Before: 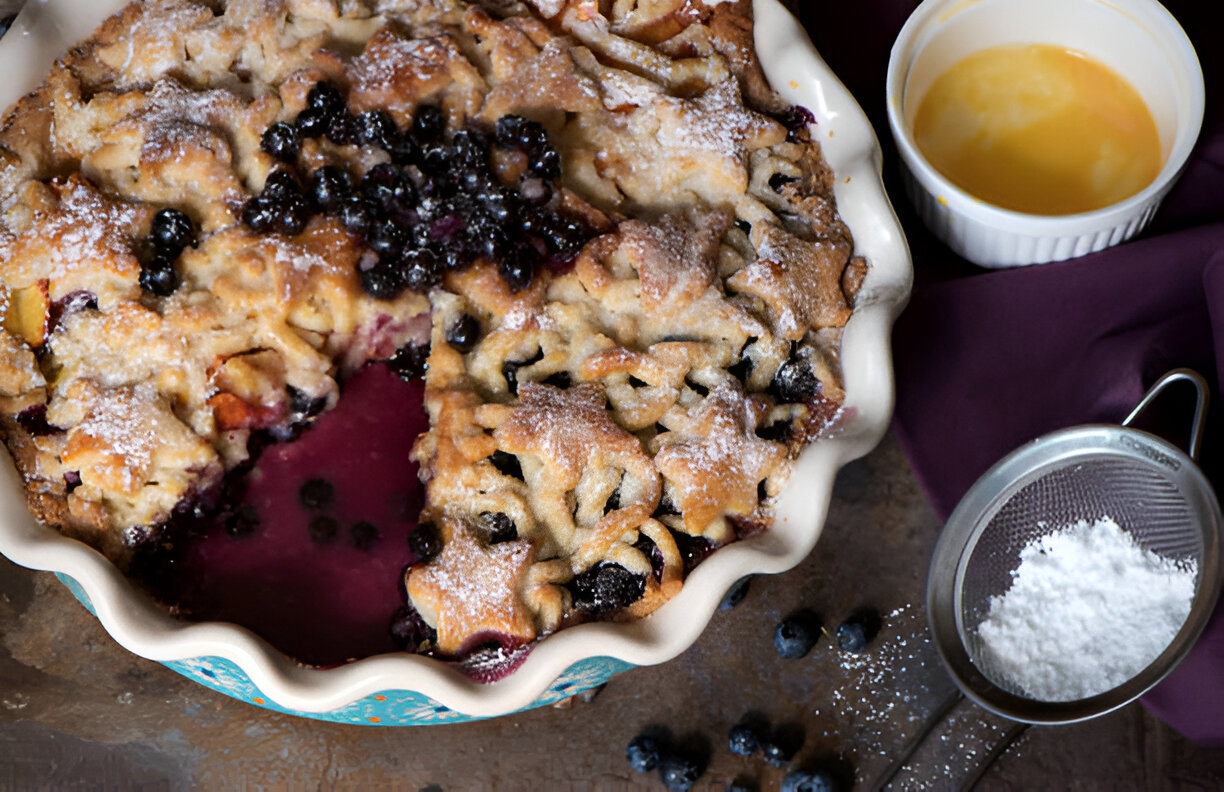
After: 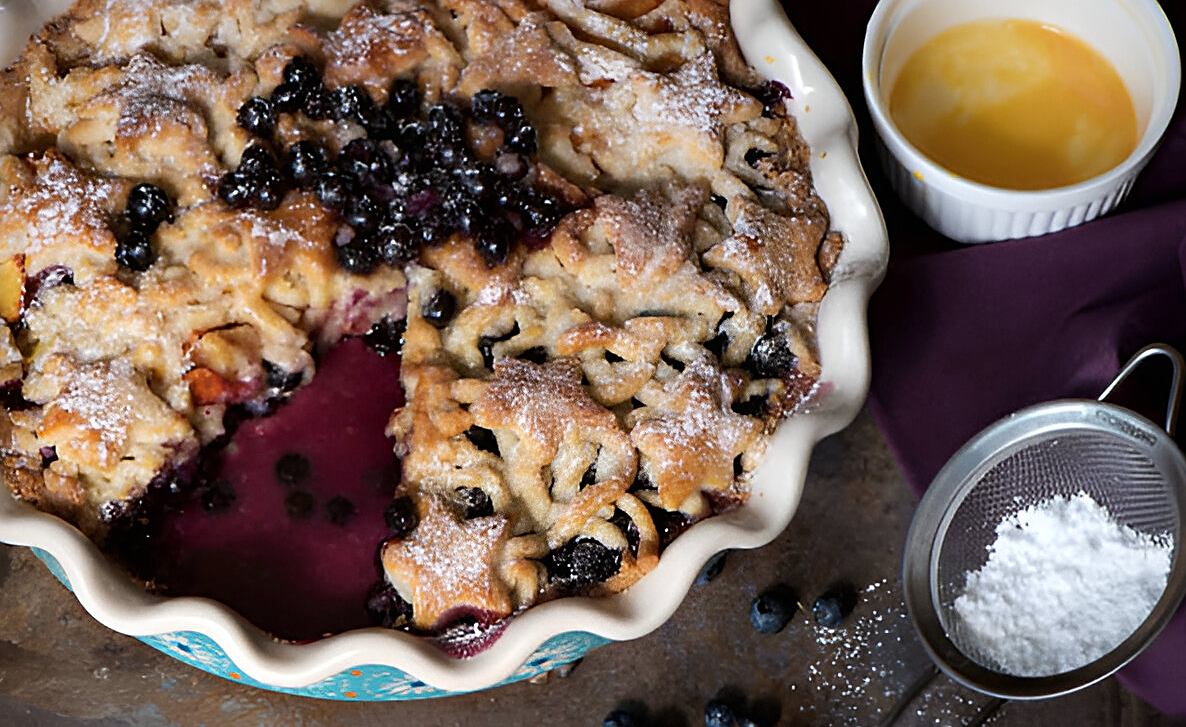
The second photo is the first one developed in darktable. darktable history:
exposure: black level correction 0, compensate exposure bias true, compensate highlight preservation false
crop: left 1.964%, top 3.251%, right 1.122%, bottom 4.933%
sharpen: on, module defaults
